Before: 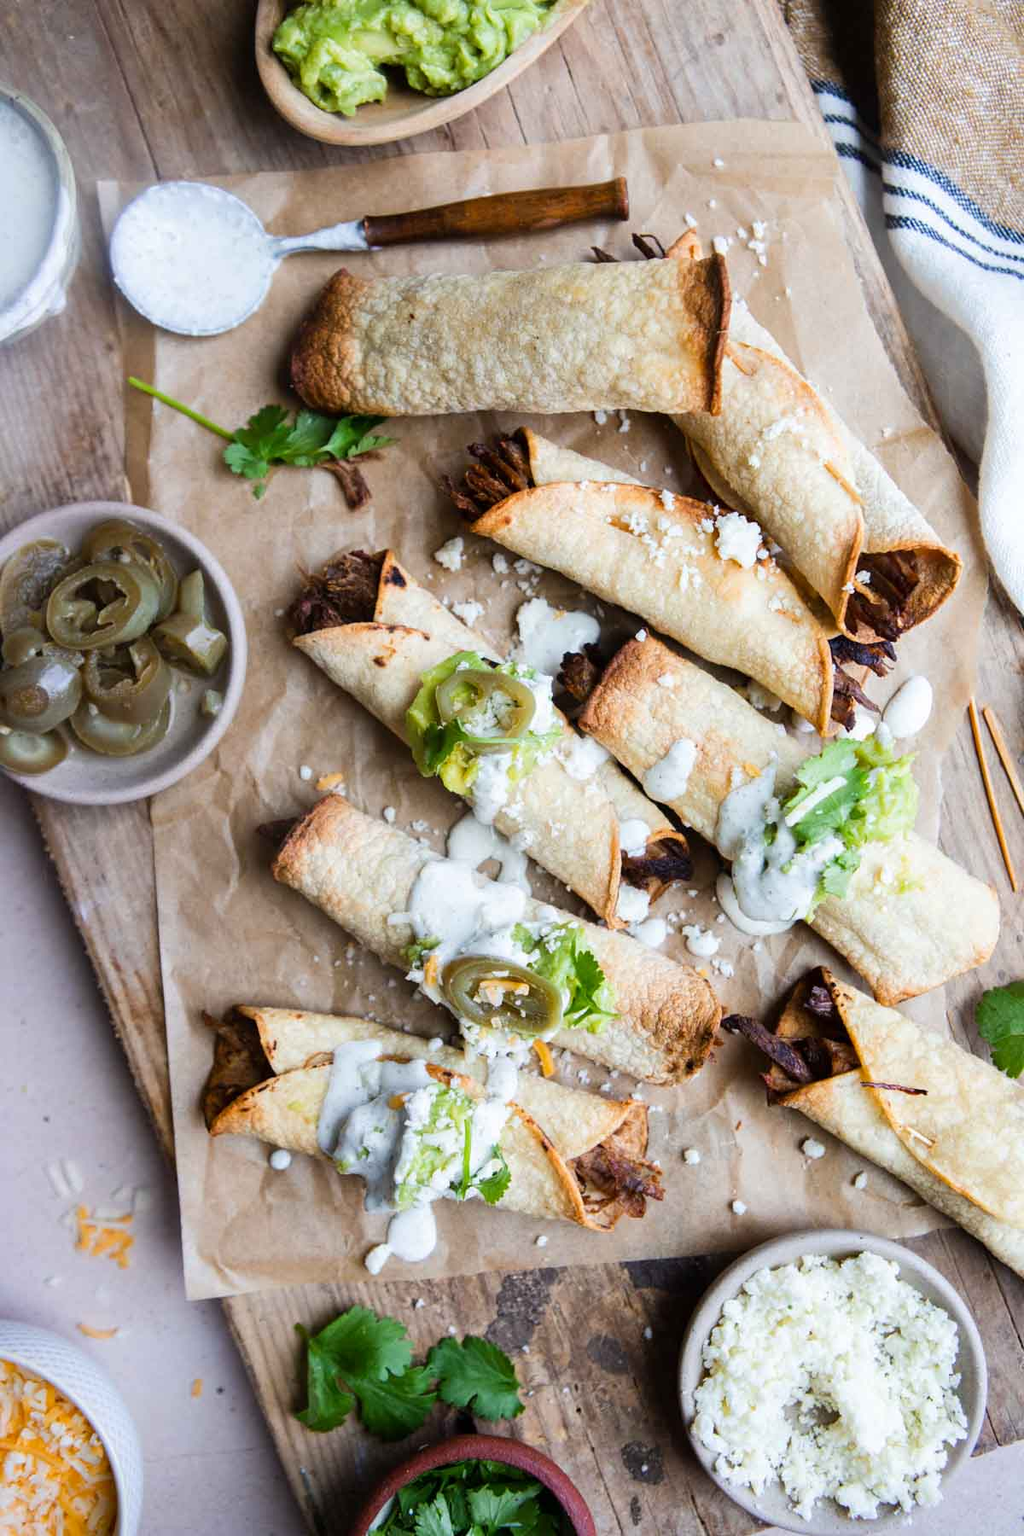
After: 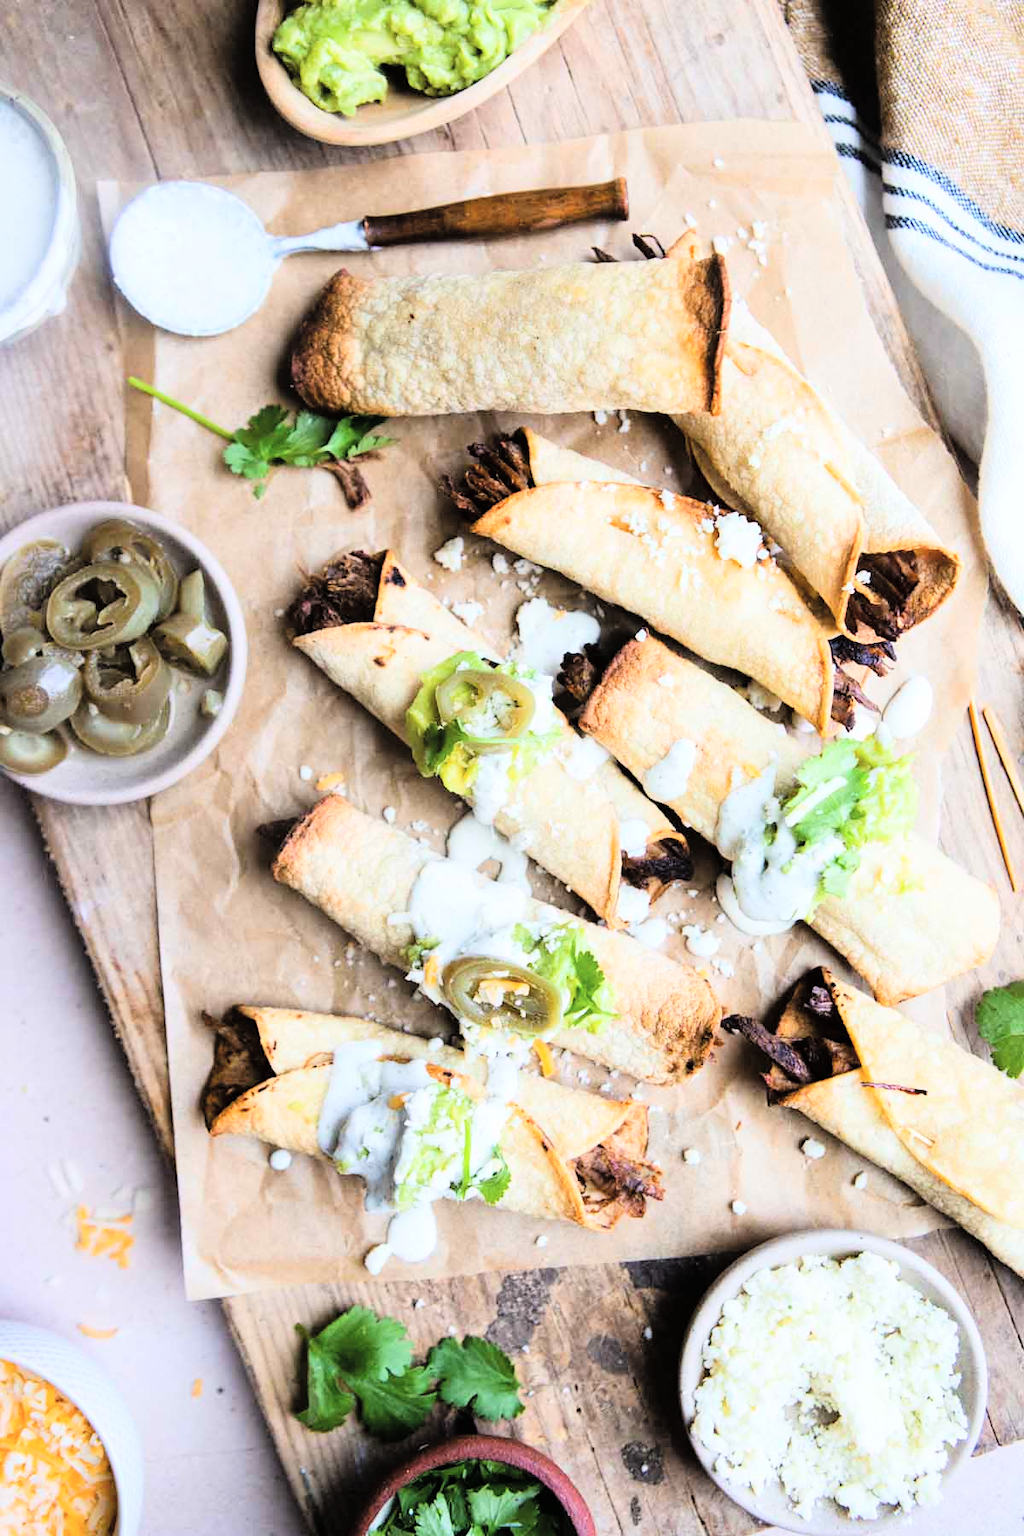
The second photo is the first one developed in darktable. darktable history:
tone curve: curves: ch0 [(0, 0) (0.003, 0.006) (0.011, 0.007) (0.025, 0.009) (0.044, 0.012) (0.069, 0.021) (0.1, 0.036) (0.136, 0.056) (0.177, 0.105) (0.224, 0.165) (0.277, 0.251) (0.335, 0.344) (0.399, 0.439) (0.468, 0.532) (0.543, 0.628) (0.623, 0.718) (0.709, 0.797) (0.801, 0.874) (0.898, 0.943) (1, 1)], color space Lab, linked channels, preserve colors none
contrast brightness saturation: contrast 0.14, brightness 0.207
